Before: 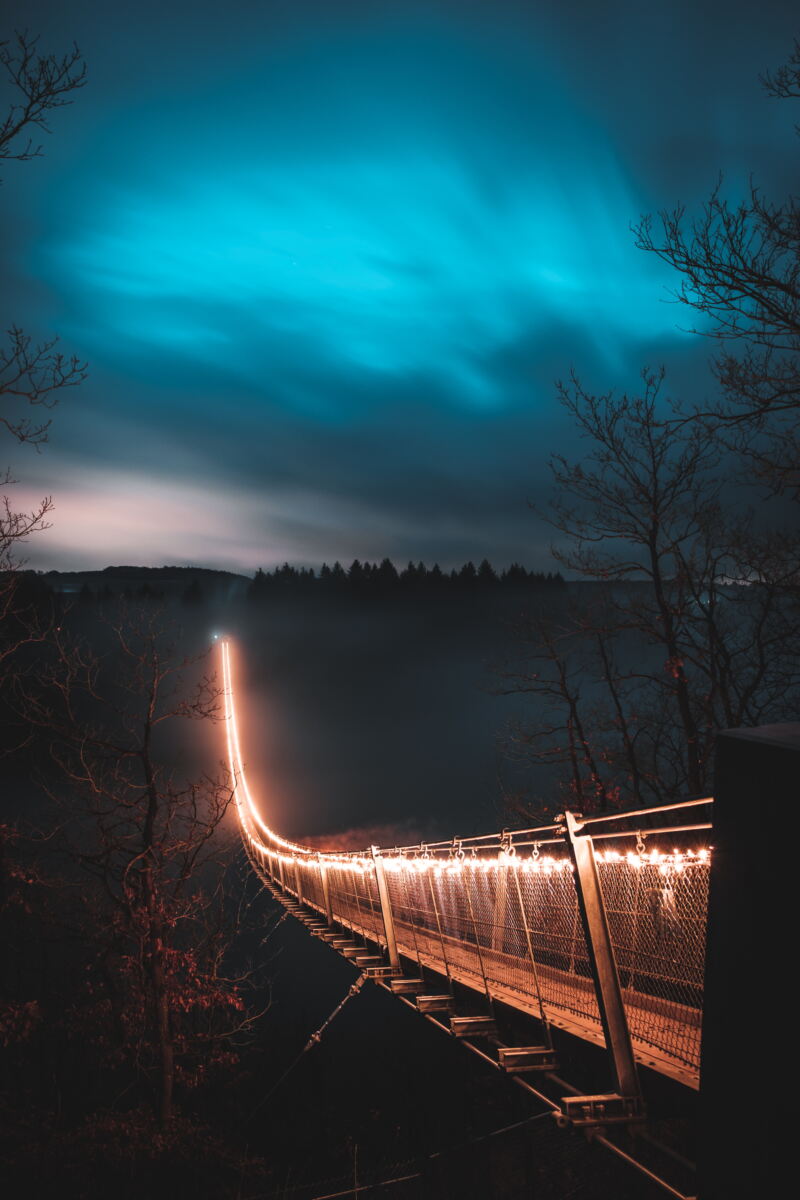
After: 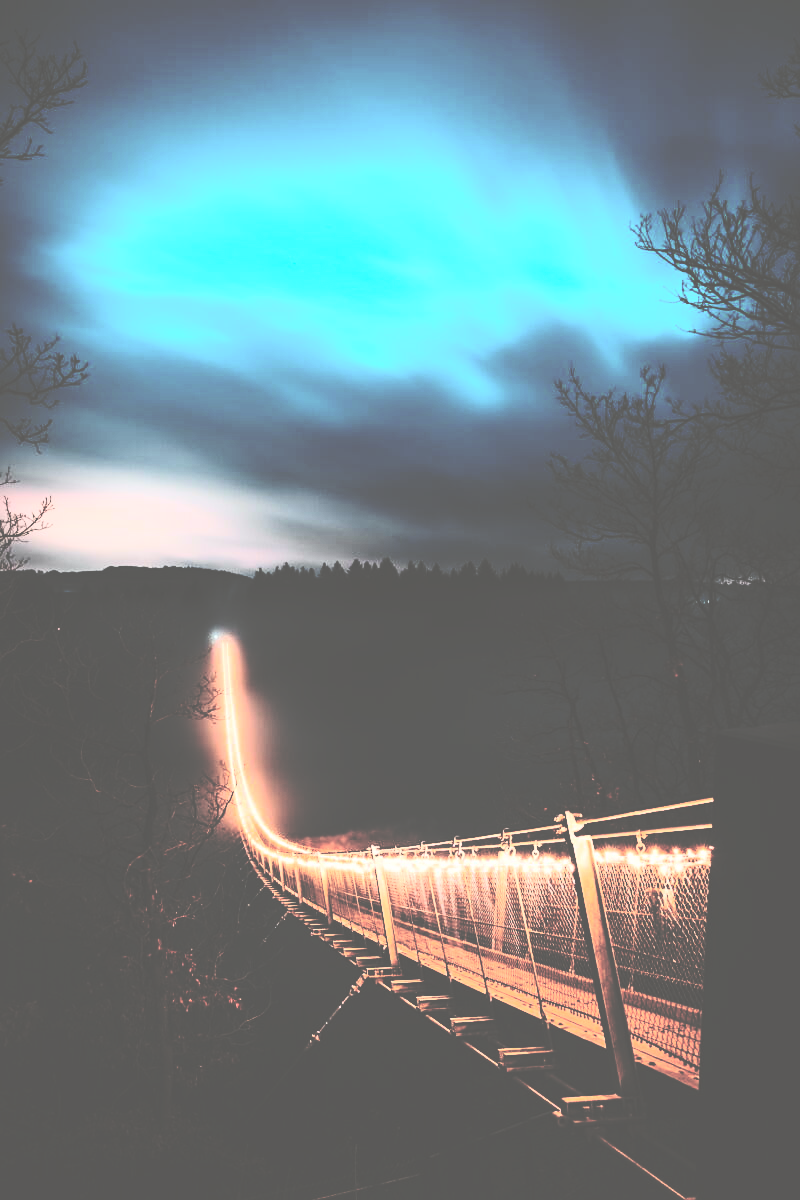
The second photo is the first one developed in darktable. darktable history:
color correction: highlights b* 2.89
base curve: curves: ch0 [(0, 0.02) (0.083, 0.036) (1, 1)], preserve colors none
sharpen: amount 0.212
tone curve: curves: ch0 [(0, 0) (0.417, 0.851) (1, 1)], color space Lab, independent channels
